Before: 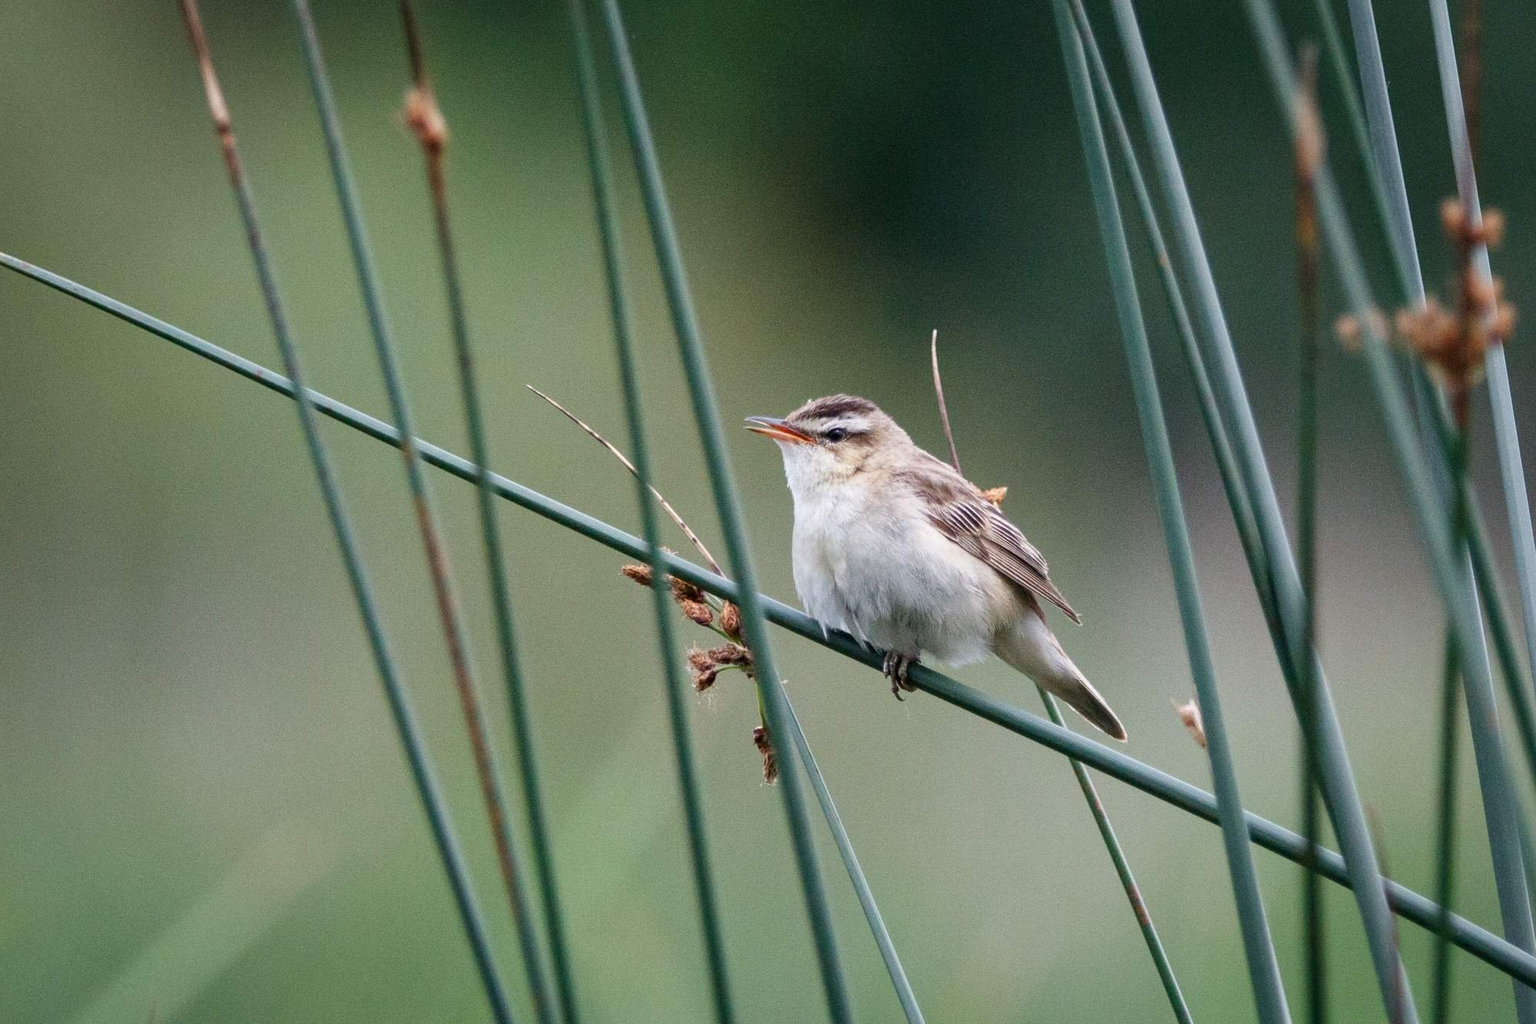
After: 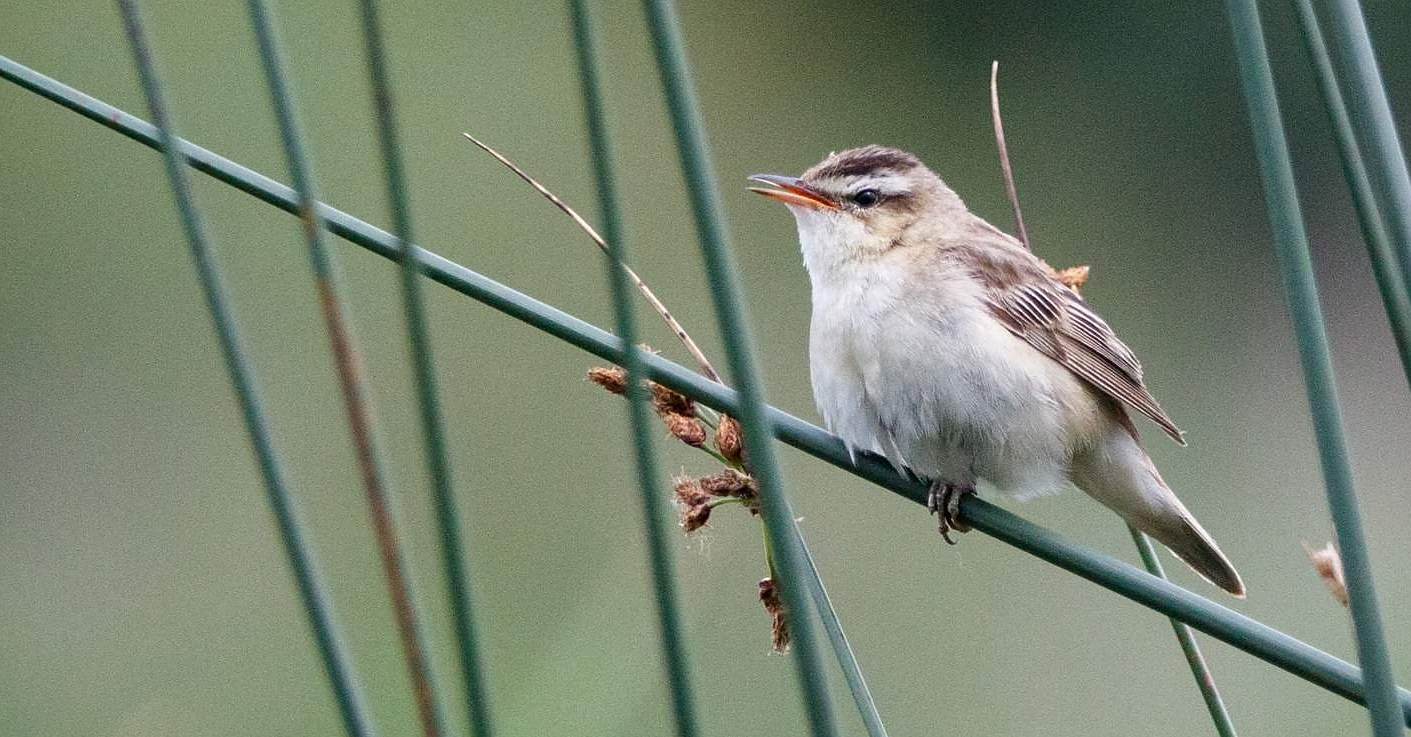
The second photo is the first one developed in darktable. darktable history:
crop: left 11.123%, top 27.61%, right 18.3%, bottom 17.034%
sharpen: radius 0.969, amount 0.604
